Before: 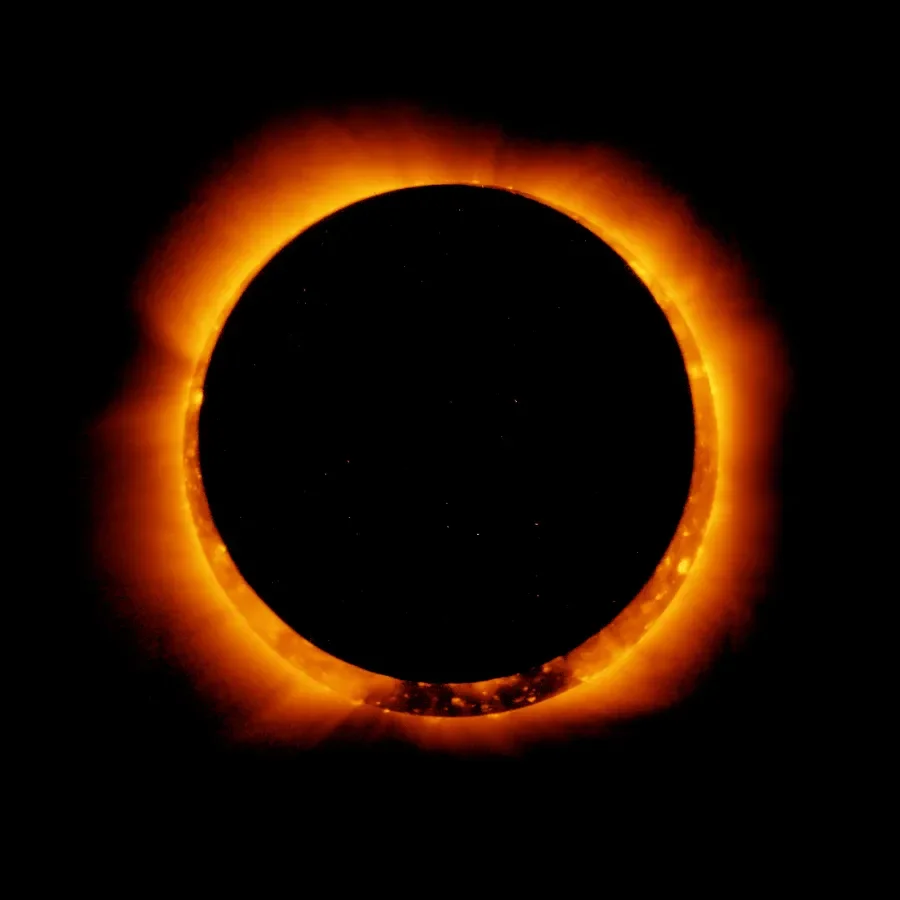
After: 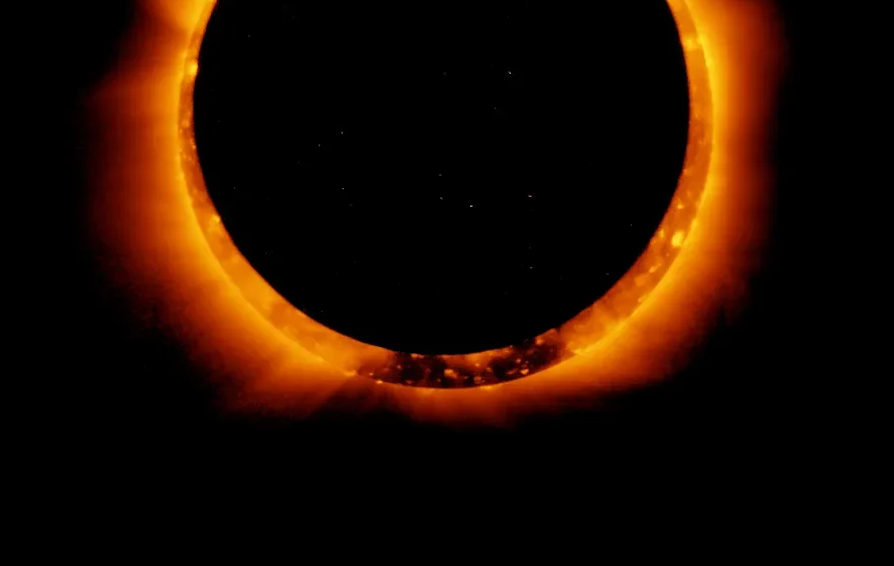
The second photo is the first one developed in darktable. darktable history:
rotate and perspective: rotation 0.192°, lens shift (horizontal) -0.015, crop left 0.005, crop right 0.996, crop top 0.006, crop bottom 0.99
crop and rotate: top 36.435%
